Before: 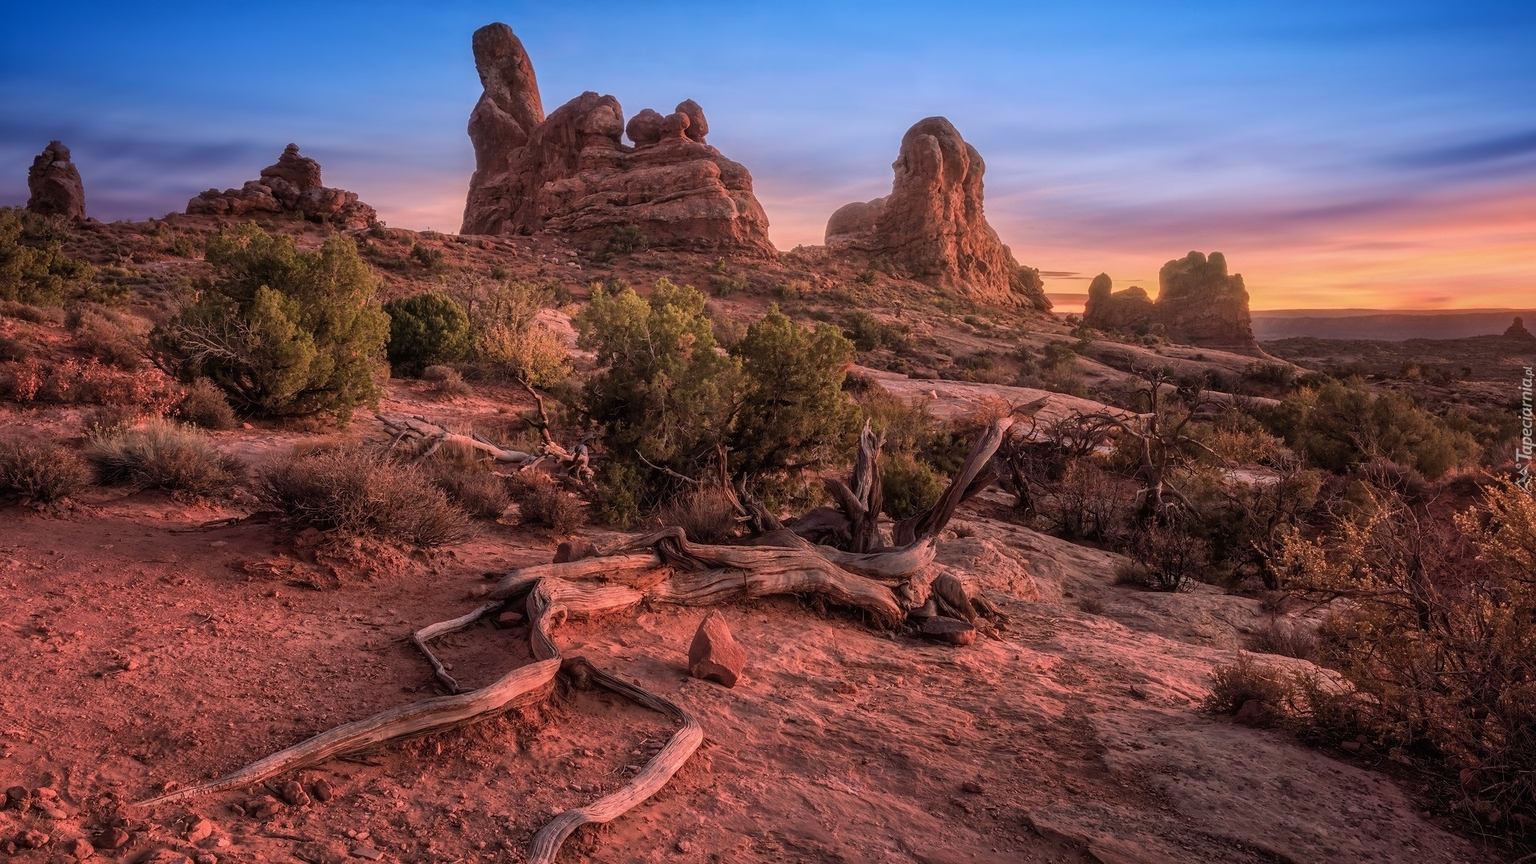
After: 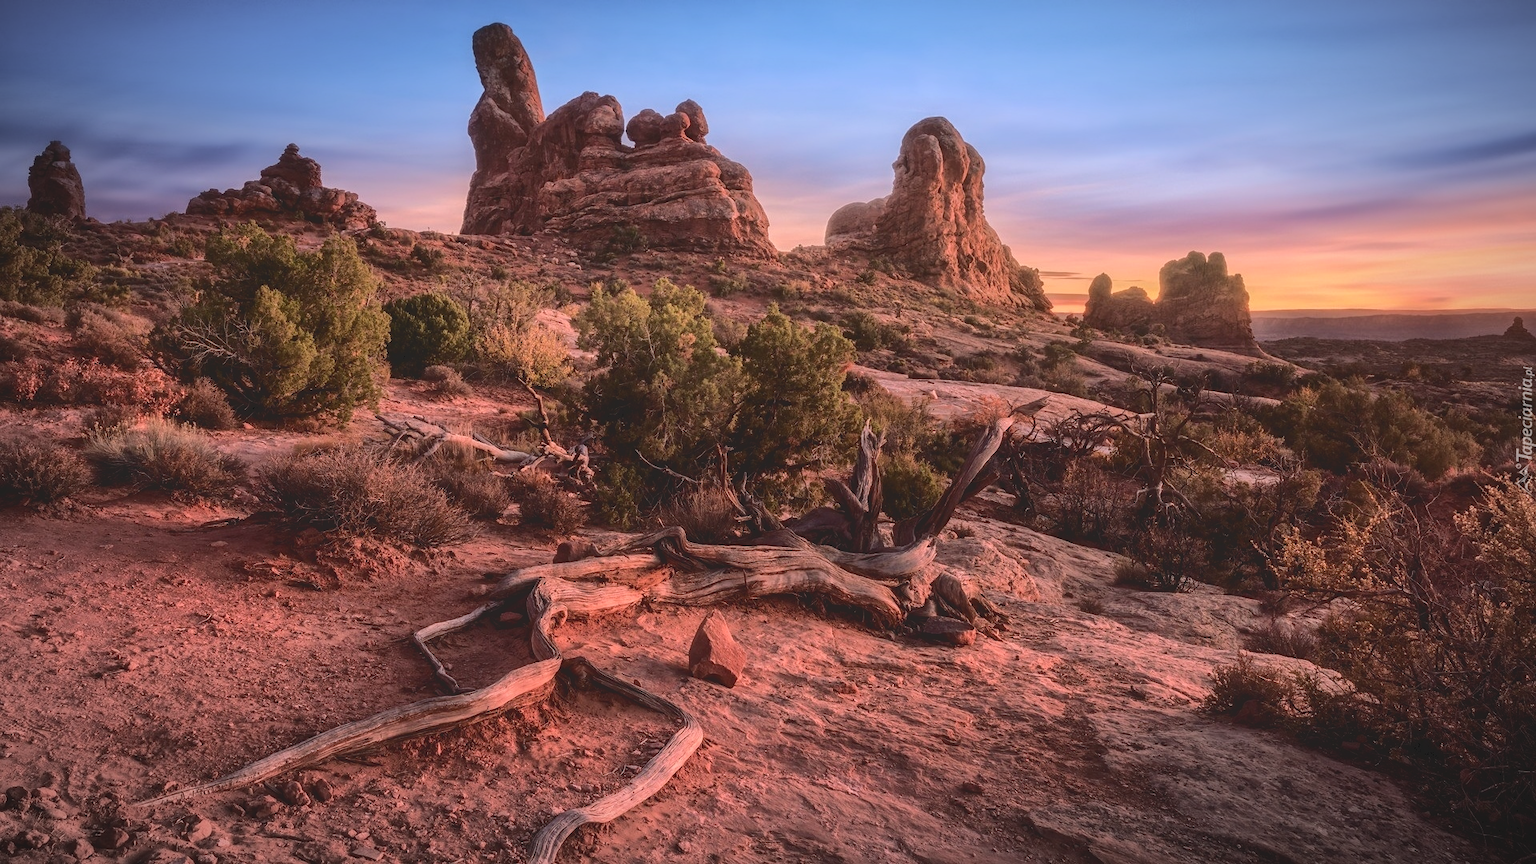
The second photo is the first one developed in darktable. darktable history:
vignetting: fall-off start 81.53%, fall-off radius 62.59%, automatic ratio true, width/height ratio 1.415
tone curve: curves: ch0 [(0, 0) (0.003, 0.139) (0.011, 0.14) (0.025, 0.138) (0.044, 0.14) (0.069, 0.149) (0.1, 0.161) (0.136, 0.179) (0.177, 0.203) (0.224, 0.245) (0.277, 0.302) (0.335, 0.382) (0.399, 0.461) (0.468, 0.546) (0.543, 0.614) (0.623, 0.687) (0.709, 0.758) (0.801, 0.84) (0.898, 0.912) (1, 1)], color space Lab, independent channels, preserve colors none
